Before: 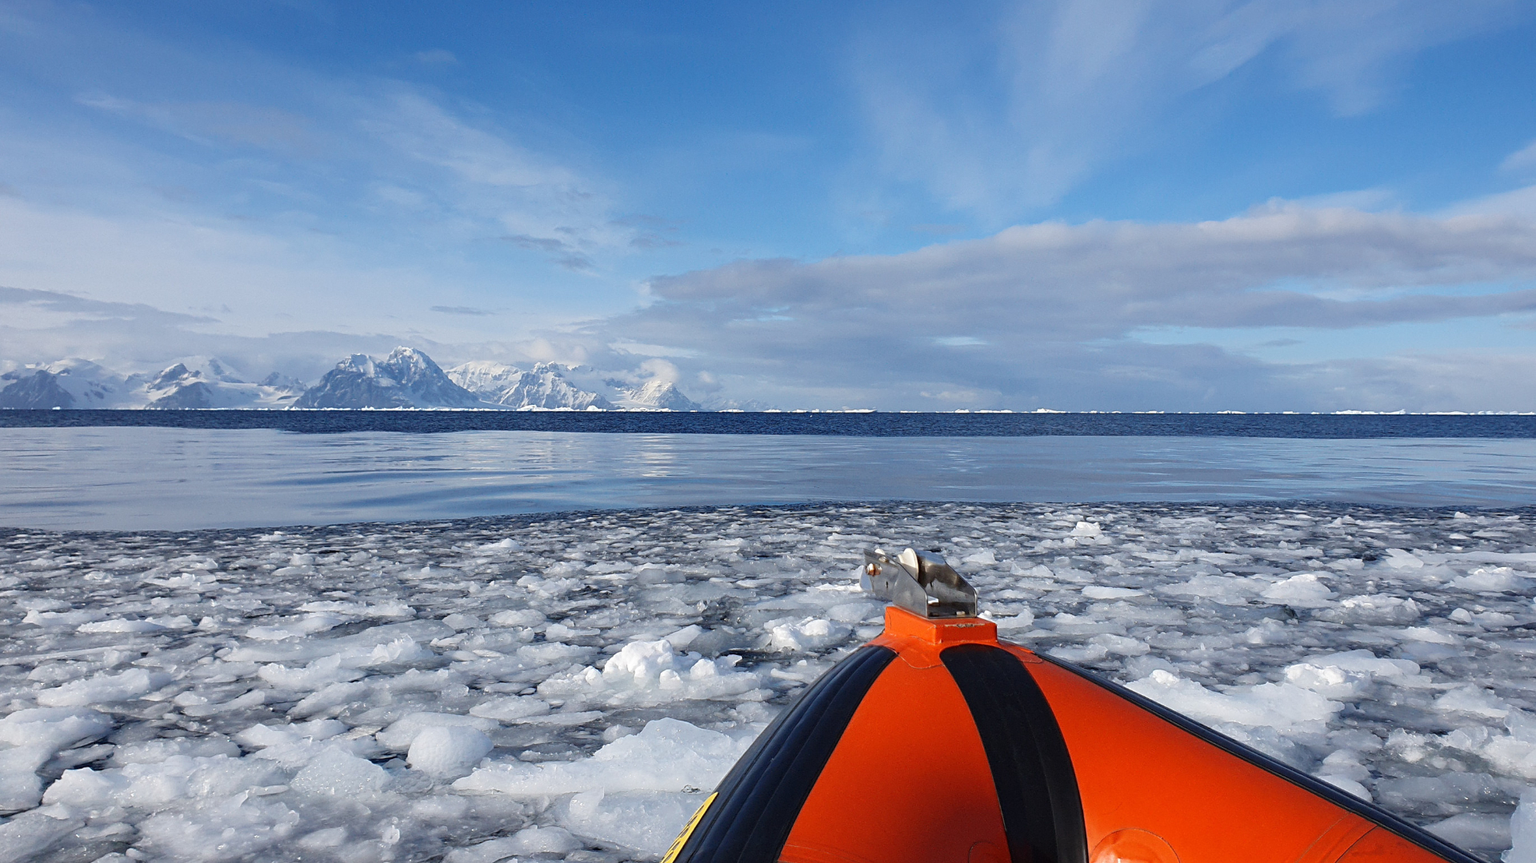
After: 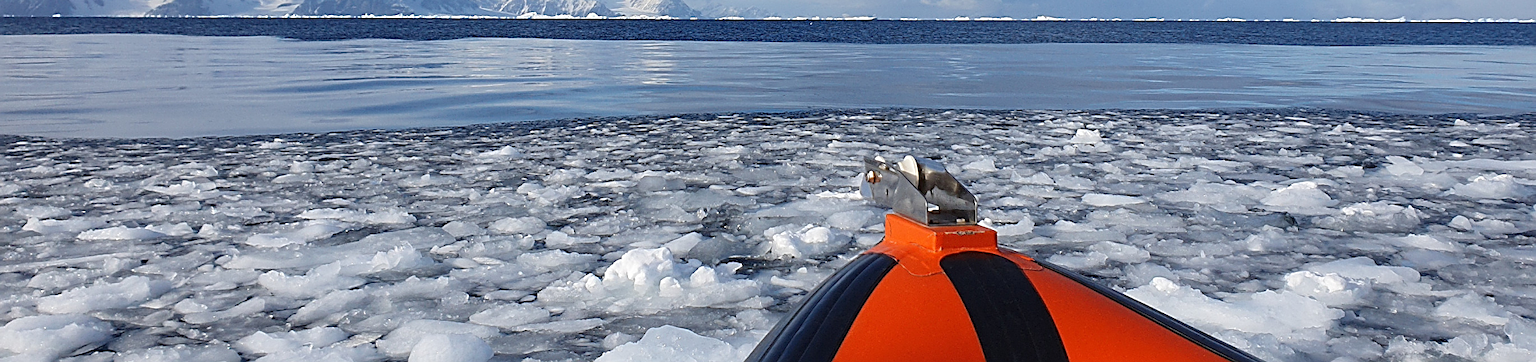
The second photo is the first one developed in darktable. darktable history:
crop: top 45.551%, bottom 12.262%
sharpen: on, module defaults
